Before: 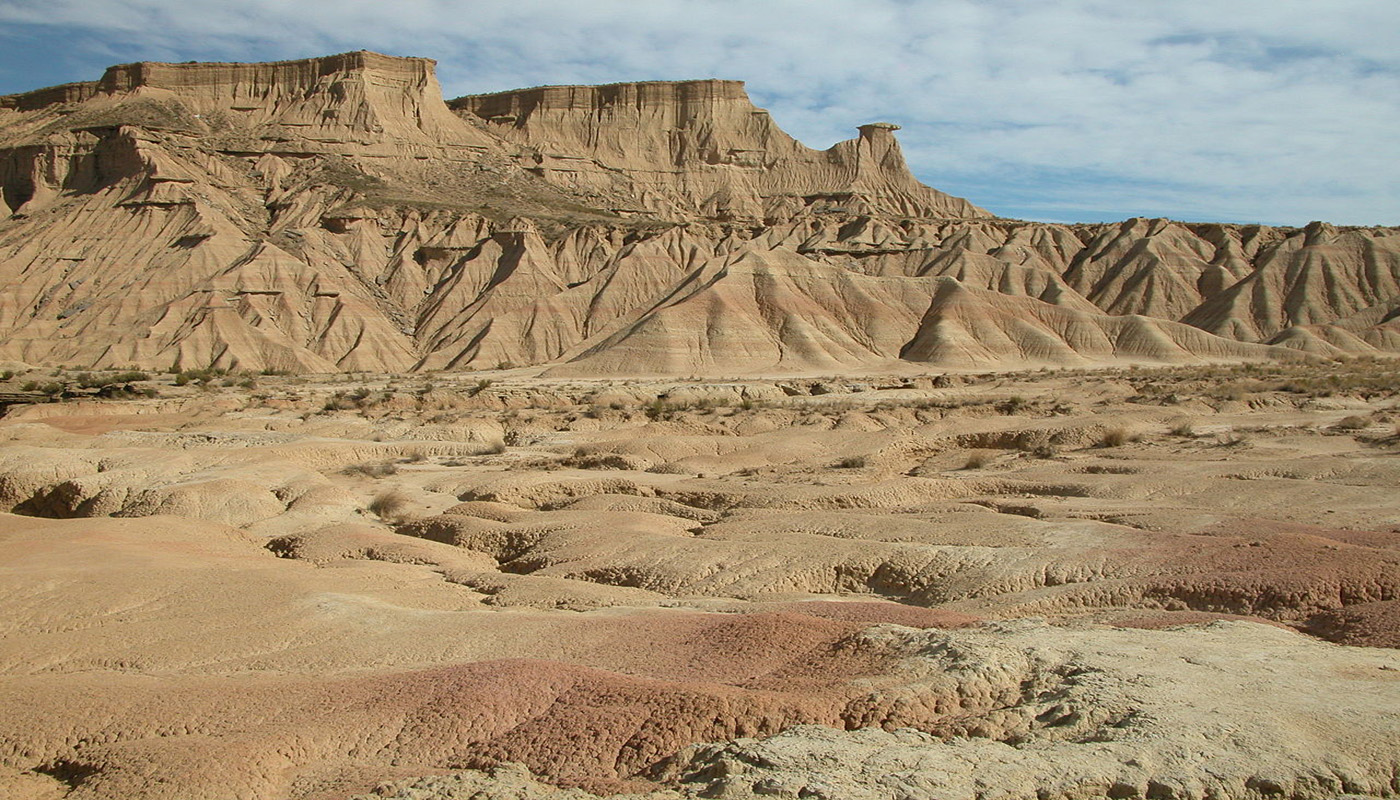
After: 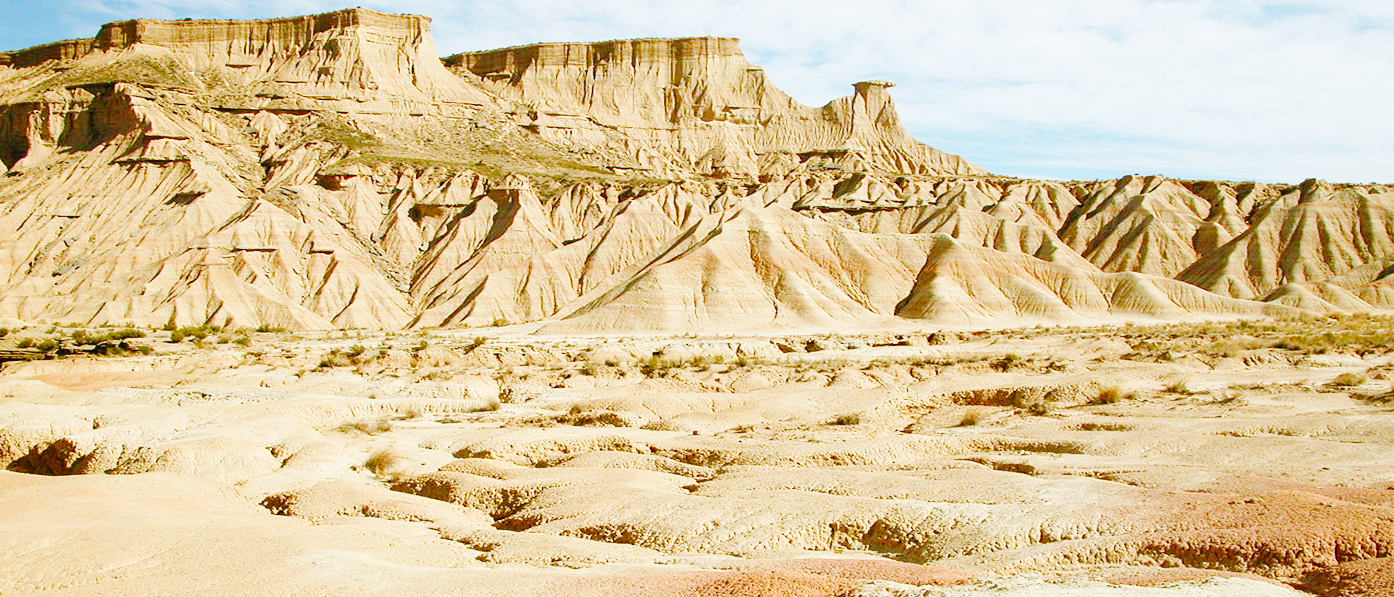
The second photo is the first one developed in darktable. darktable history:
white balance: red 0.986, blue 1.01
base curve: curves: ch0 [(0, 0) (0, 0) (0.002, 0.001) (0.008, 0.003) (0.019, 0.011) (0.037, 0.037) (0.064, 0.11) (0.102, 0.232) (0.152, 0.379) (0.216, 0.524) (0.296, 0.665) (0.394, 0.789) (0.512, 0.881) (0.651, 0.945) (0.813, 0.986) (1, 1)], preserve colors none
crop: left 0.387%, top 5.469%, bottom 19.809%
color balance: output saturation 110%
color balance rgb: shadows lift › chroma 1%, shadows lift › hue 113°, highlights gain › chroma 0.2%, highlights gain › hue 333°, perceptual saturation grading › global saturation 20%, perceptual saturation grading › highlights -50%, perceptual saturation grading › shadows 25%, contrast -10%
exposure: exposure 0.217 EV, compensate highlight preservation false
